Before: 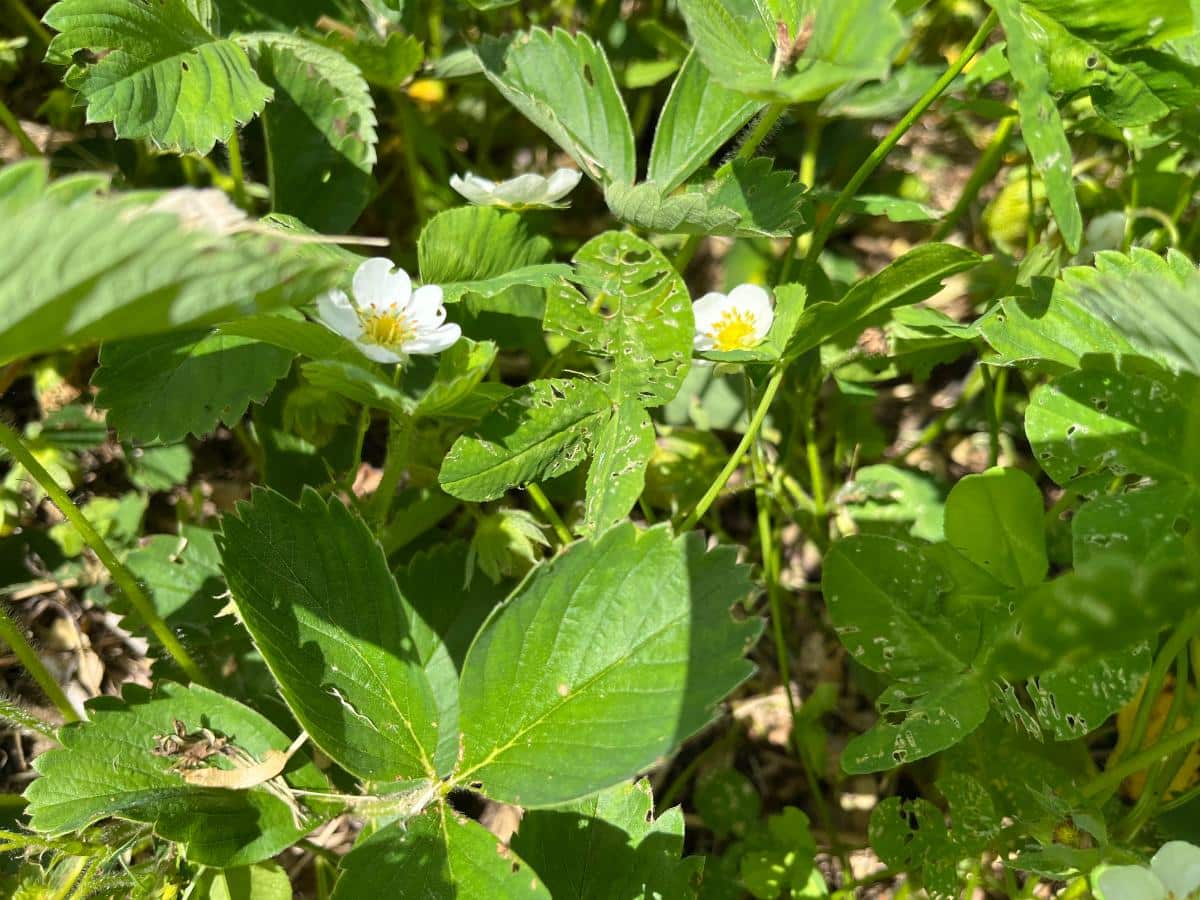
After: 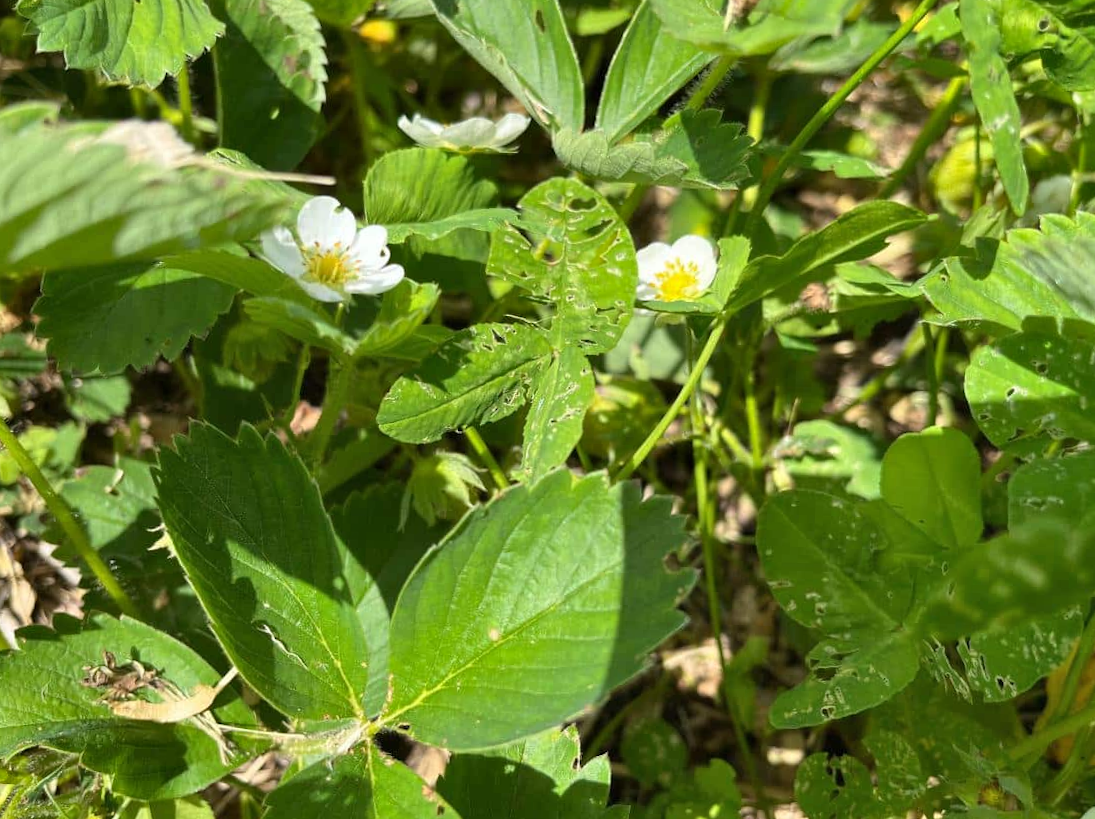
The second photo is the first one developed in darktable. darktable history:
shadows and highlights: soften with gaussian
crop and rotate: angle -1.95°, left 3.144%, top 4.116%, right 1.519%, bottom 0.717%
